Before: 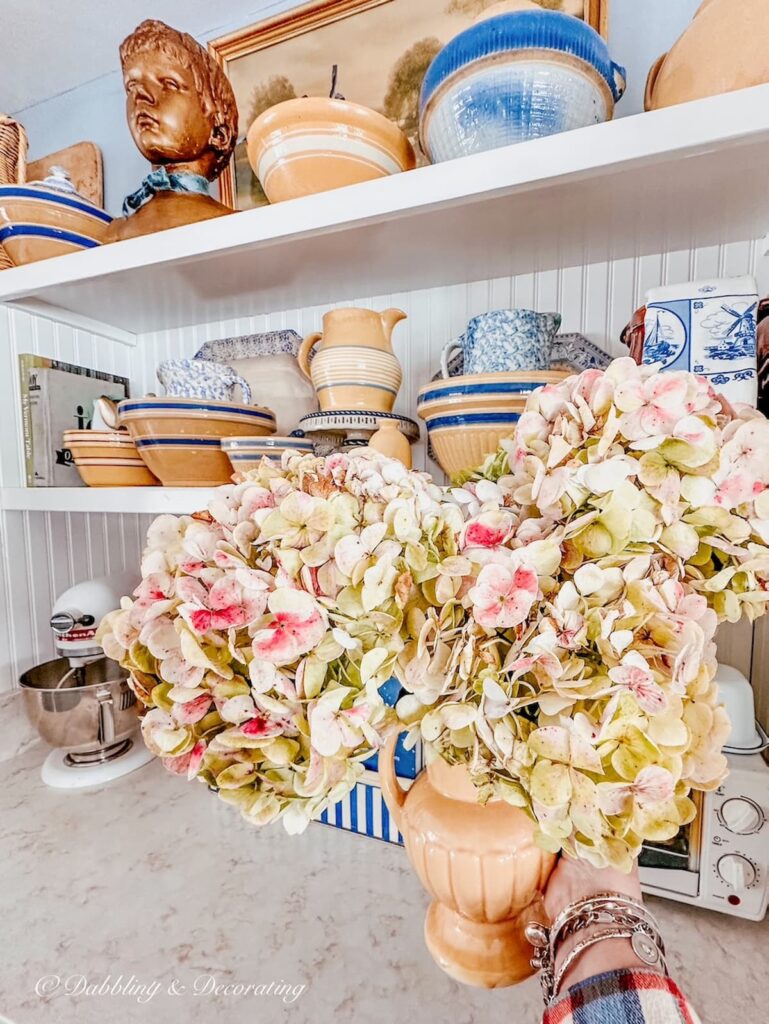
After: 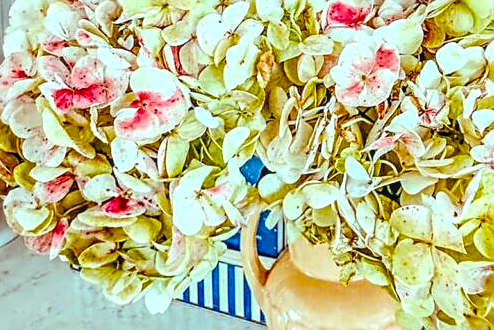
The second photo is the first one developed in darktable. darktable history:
crop: left 18.062%, top 50.901%, right 17.6%, bottom 16.836%
local contrast: on, module defaults
sharpen: amount 0.54
color balance rgb: highlights gain › chroma 4.015%, highlights gain › hue 202.52°, perceptual saturation grading › global saturation 29.994%, global vibrance 25.07%, contrast 9.563%
